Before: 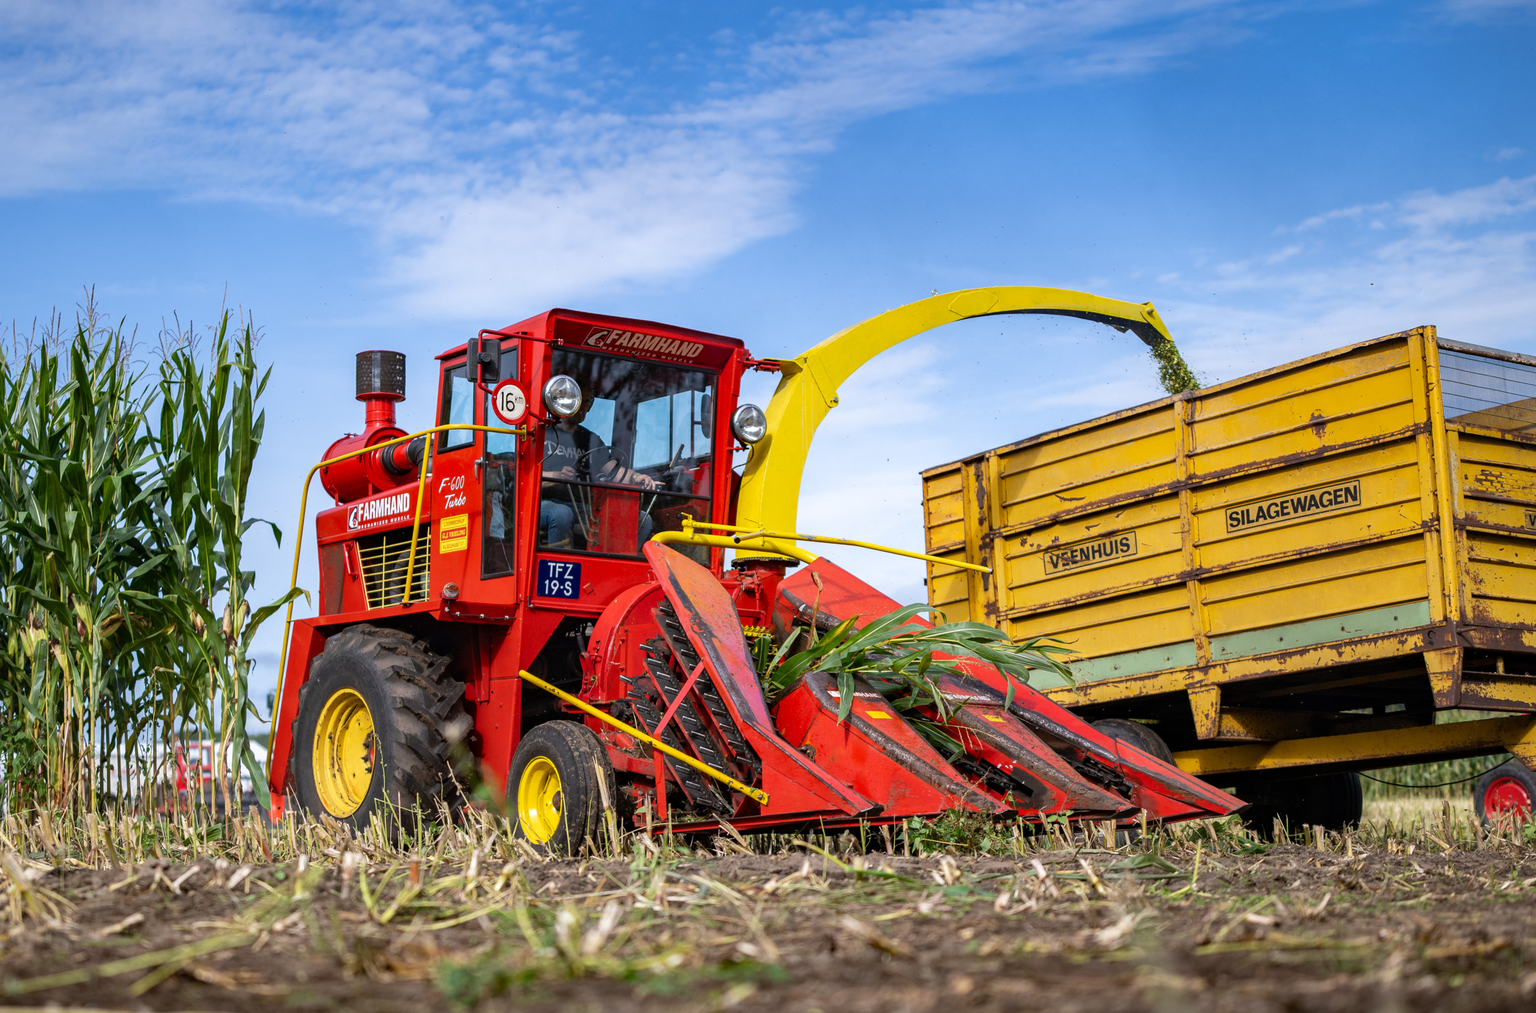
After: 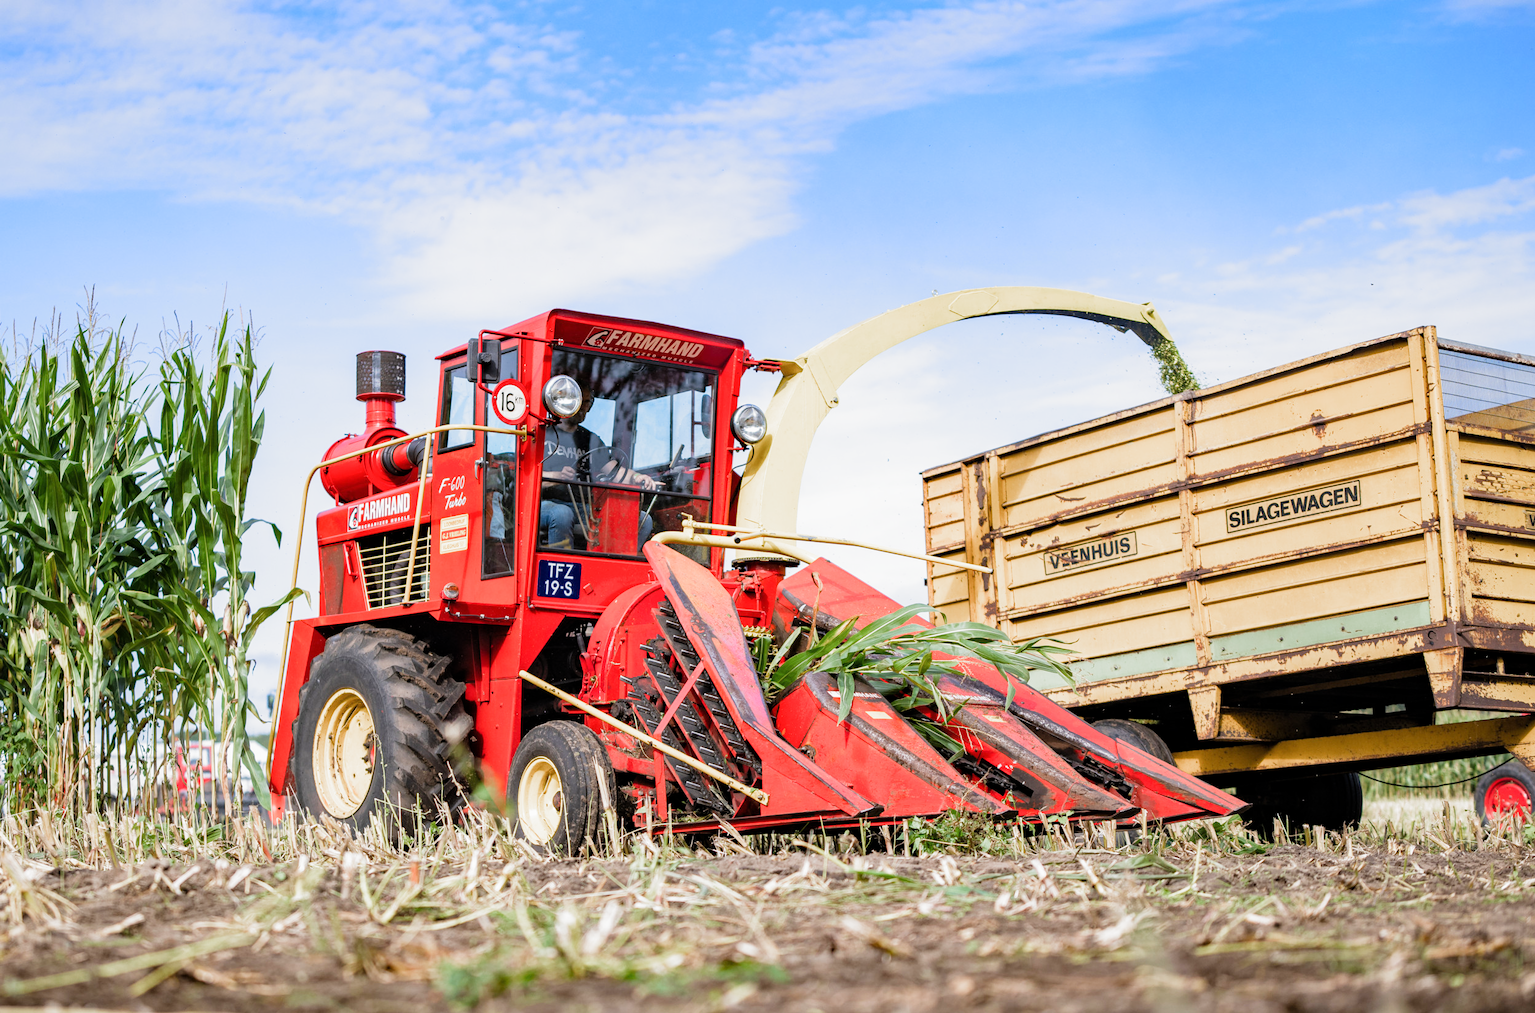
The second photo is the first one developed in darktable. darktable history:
filmic rgb: middle gray luminance 18.42%, black relative exposure -11.25 EV, white relative exposure 3.75 EV, threshold 6 EV, target black luminance 0%, hardness 5.87, latitude 57.4%, contrast 0.963, shadows ↔ highlights balance 49.98%, add noise in highlights 0, preserve chrominance luminance Y, color science v3 (2019), use custom middle-gray values true, iterations of high-quality reconstruction 0, contrast in highlights soft, enable highlight reconstruction true
exposure: black level correction 0, exposure 1.2 EV, compensate highlight preservation false
